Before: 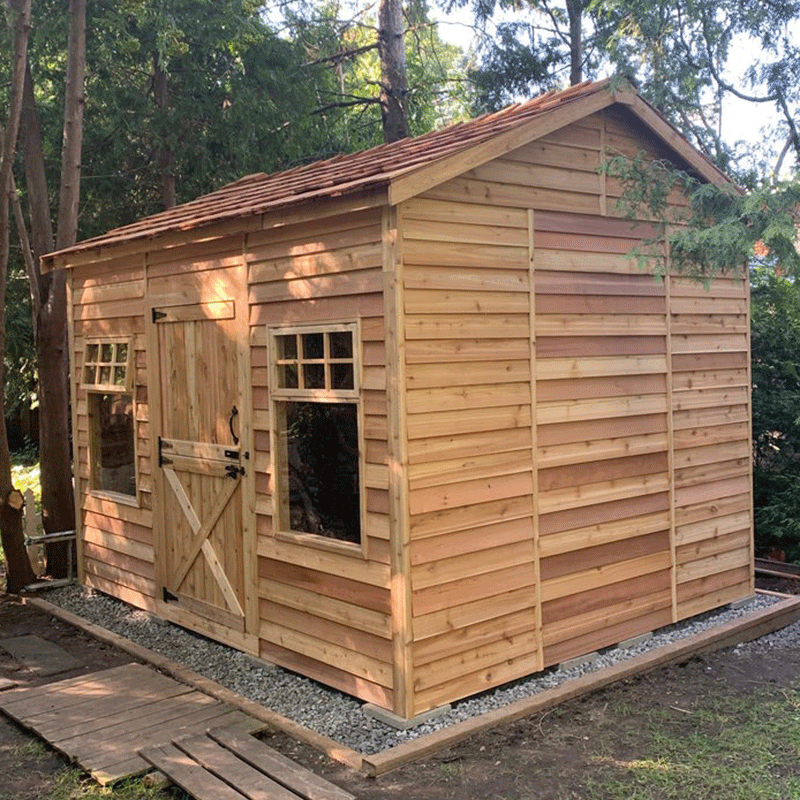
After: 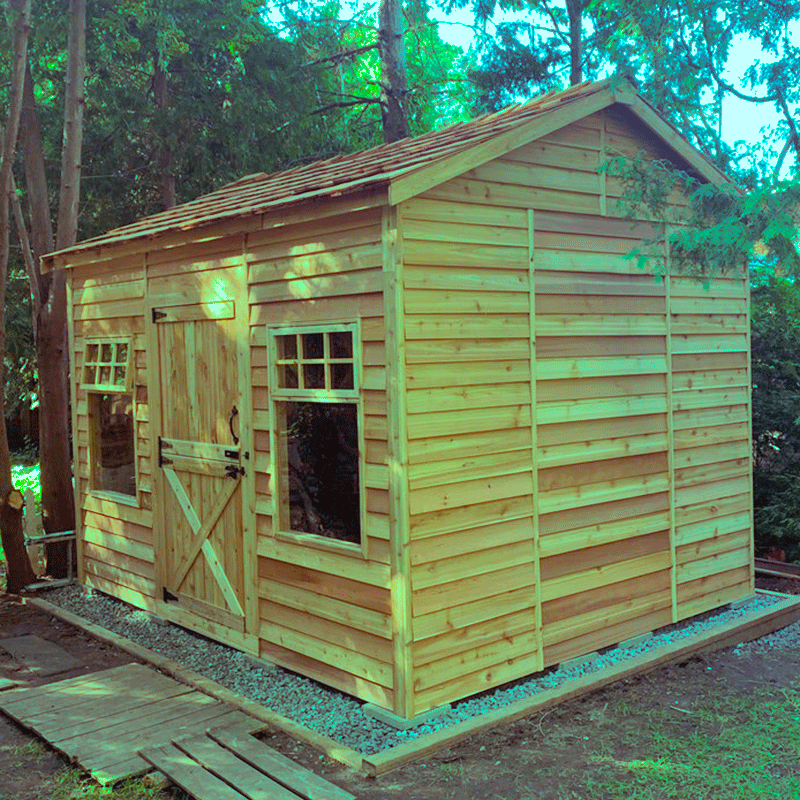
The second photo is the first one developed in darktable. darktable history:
color balance rgb: shadows lift › luminance 0.49%, shadows lift › chroma 6.83%, shadows lift › hue 300.29°, power › hue 208.98°, highlights gain › luminance 20.24%, highlights gain › chroma 13.17%, highlights gain › hue 173.85°, perceptual saturation grading › global saturation 18.05%
shadows and highlights: shadows 40, highlights -60
